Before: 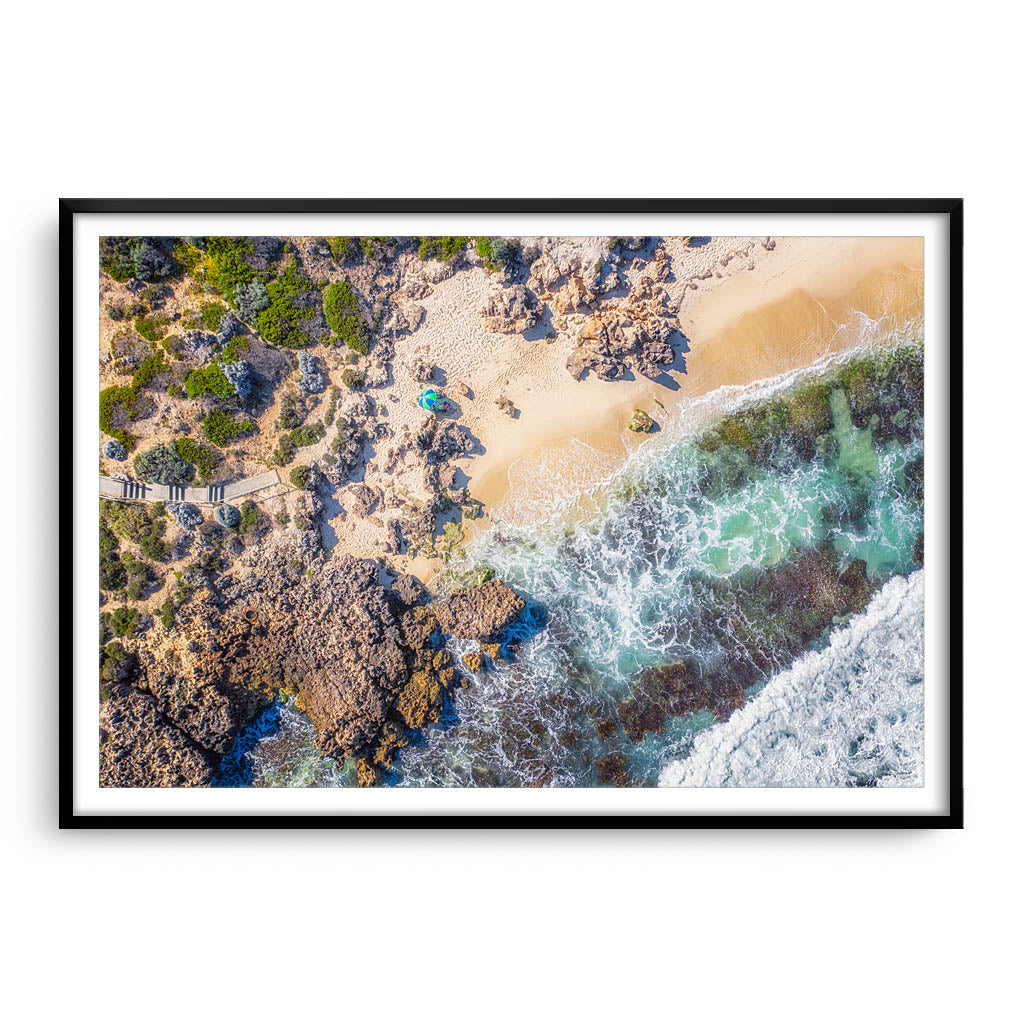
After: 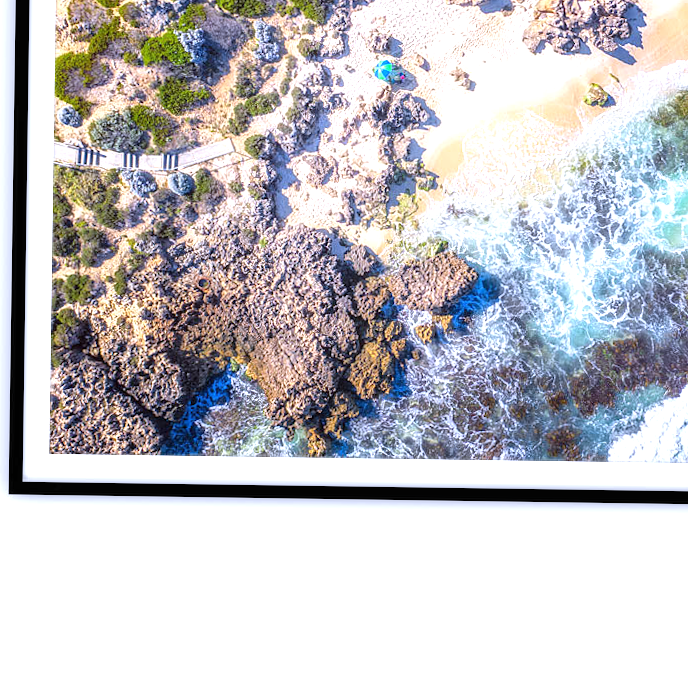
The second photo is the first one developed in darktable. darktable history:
white balance: red 0.967, blue 1.119, emerald 0.756
exposure: black level correction 0, exposure 0.7 EV, compensate exposure bias true, compensate highlight preservation false
crop and rotate: angle -0.82°, left 3.85%, top 31.828%, right 27.992%
